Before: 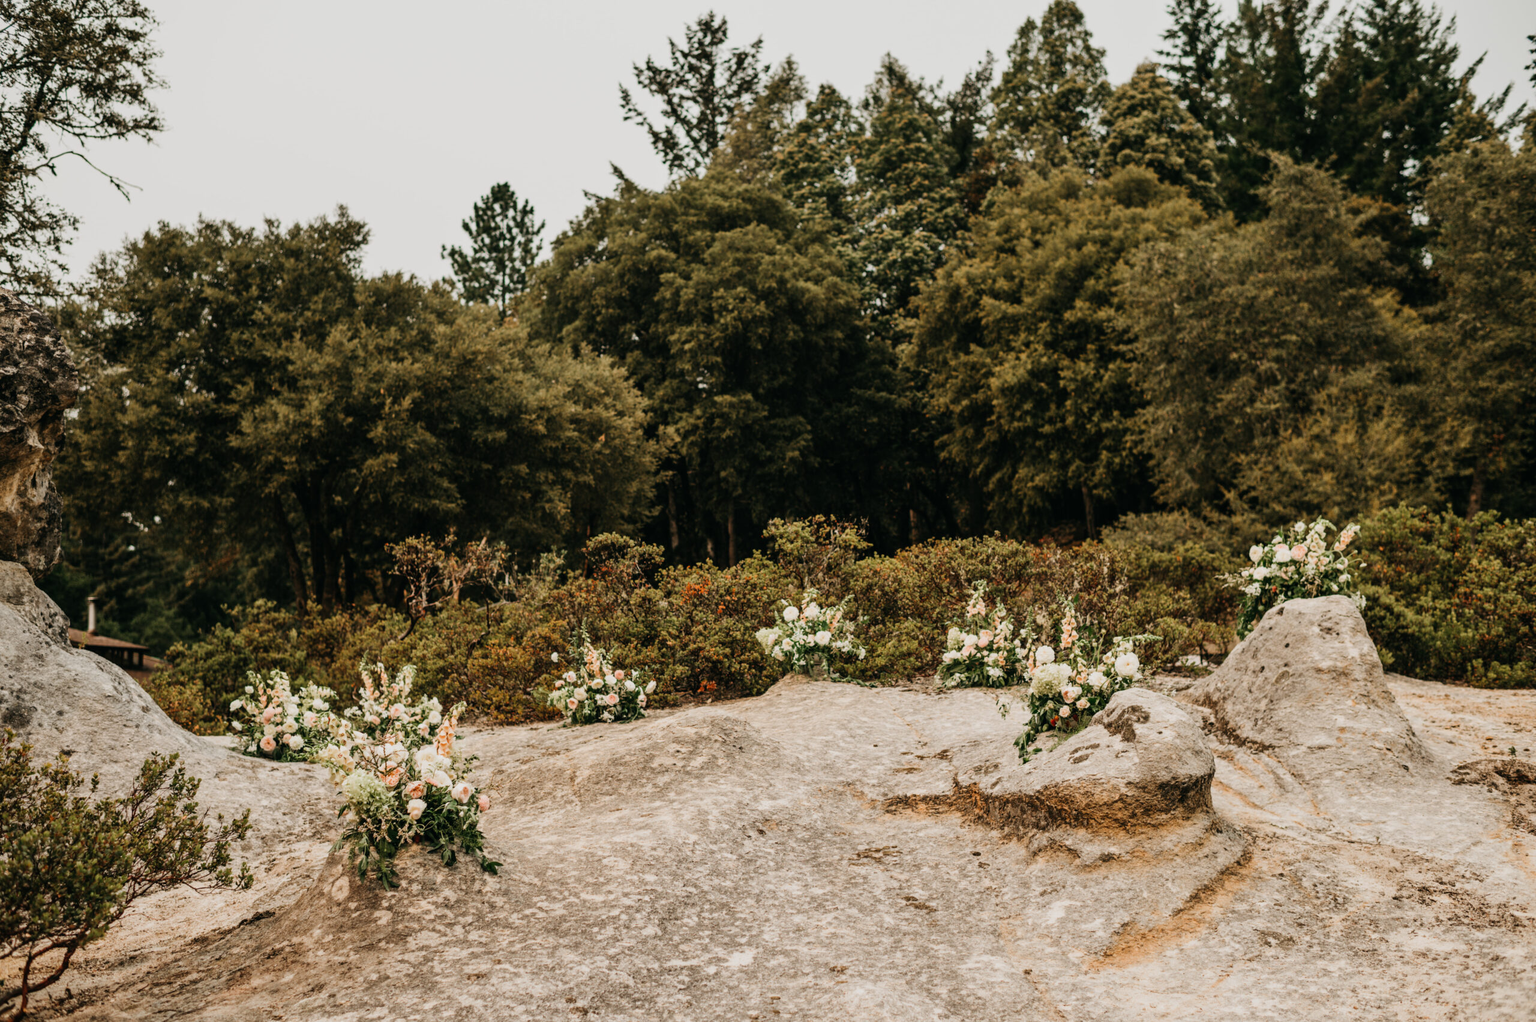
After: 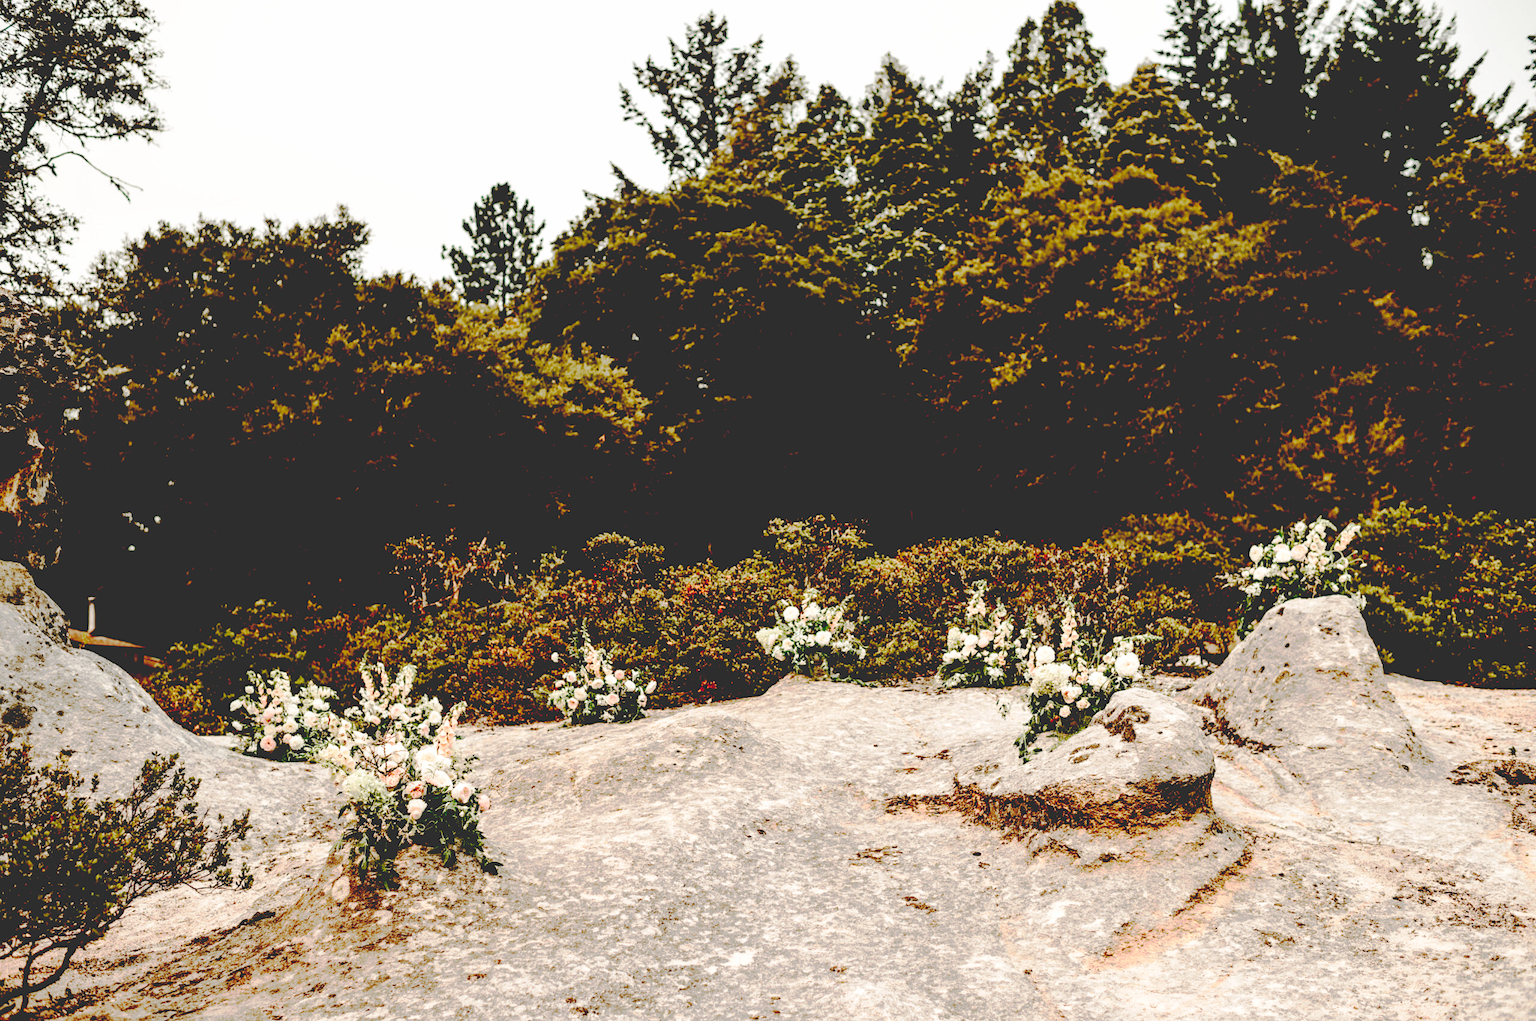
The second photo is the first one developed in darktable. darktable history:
base curve: curves: ch0 [(0.065, 0.026) (0.236, 0.358) (0.53, 0.546) (0.777, 0.841) (0.924, 0.992)], preserve colors none
tone equalizer: -8 EV -0.382 EV, -7 EV -0.419 EV, -6 EV -0.317 EV, -5 EV -0.233 EV, -3 EV 0.219 EV, -2 EV 0.338 EV, -1 EV 0.374 EV, +0 EV 0.398 EV
color balance rgb: perceptual saturation grading › global saturation 20%, perceptual saturation grading › highlights -49.28%, perceptual saturation grading › shadows 25.588%, global vibrance 7.361%, saturation formula JzAzBz (2021)
